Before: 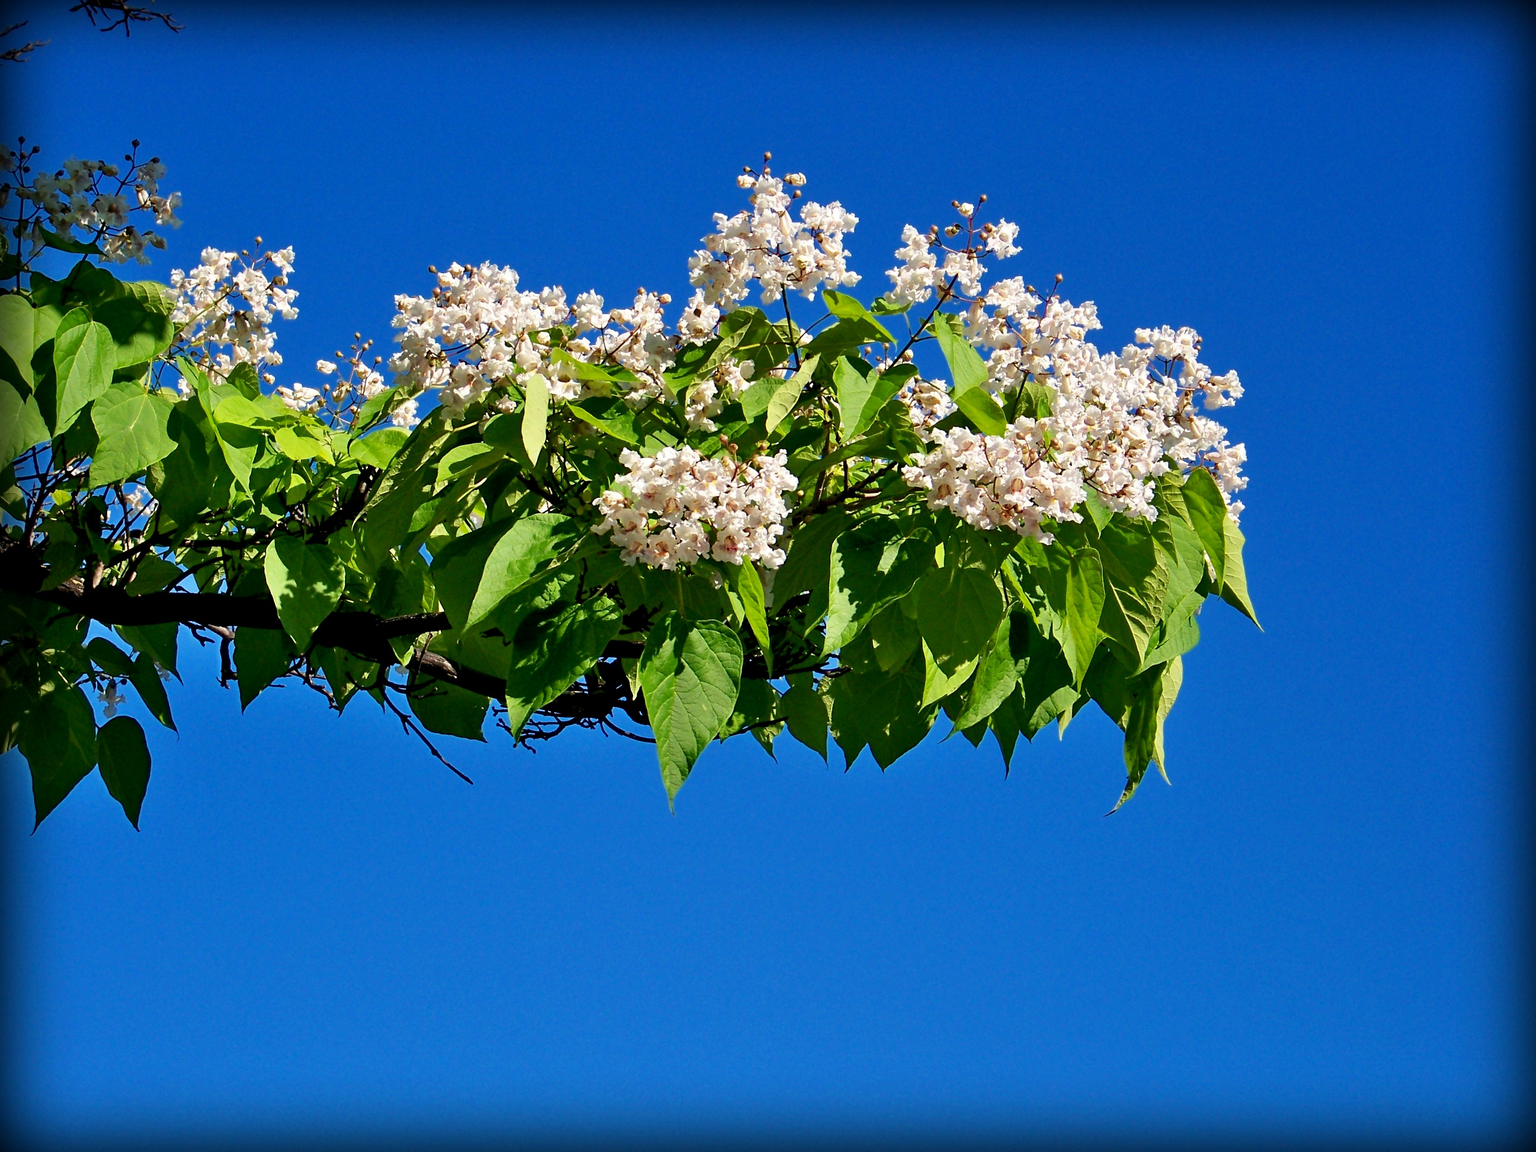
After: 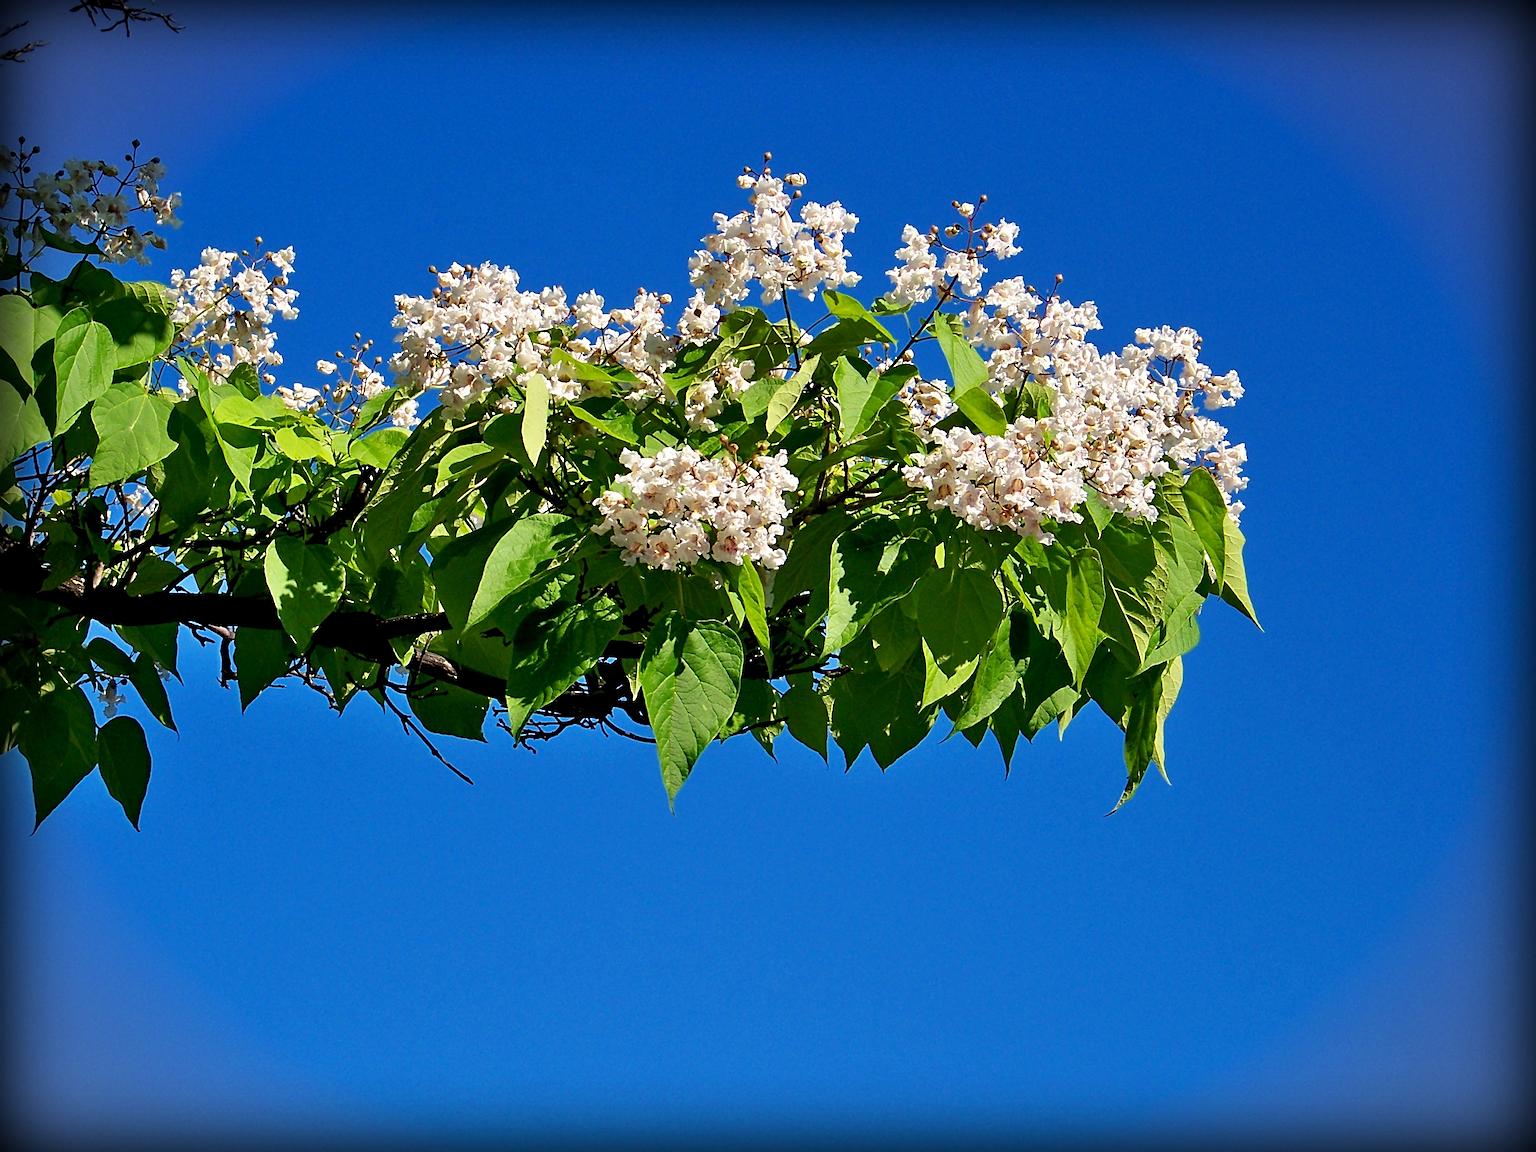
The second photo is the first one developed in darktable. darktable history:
sharpen: on, module defaults
vignetting: fall-off start 97.11%, width/height ratio 1.181
